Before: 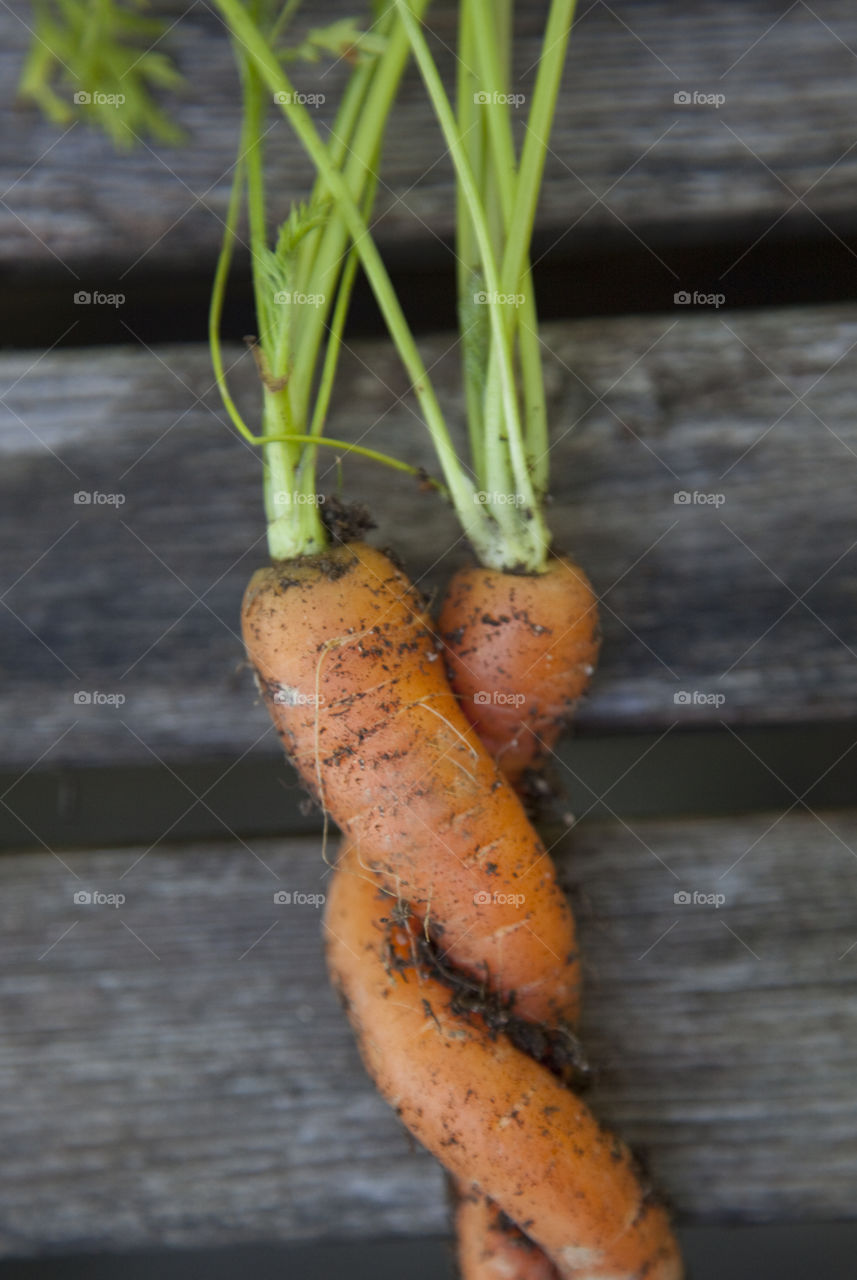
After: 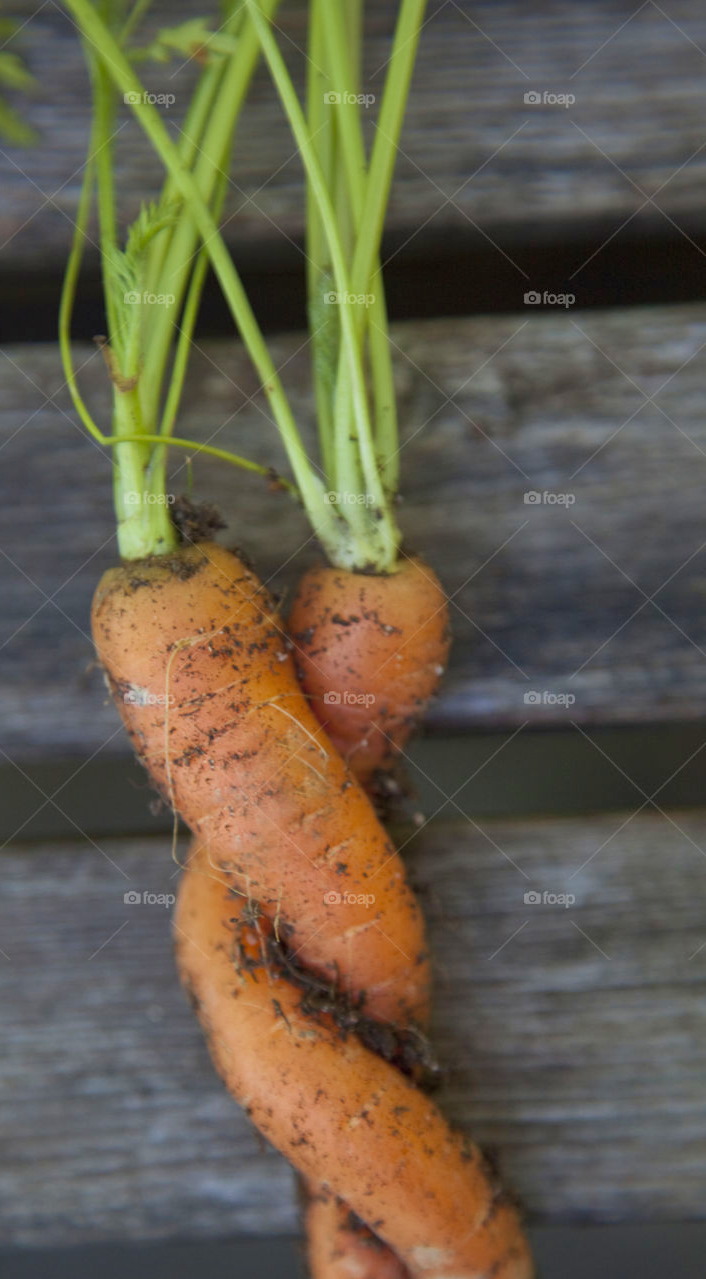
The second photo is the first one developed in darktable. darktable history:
shadows and highlights: on, module defaults
velvia: on, module defaults
crop: left 17.517%, bottom 0.037%
